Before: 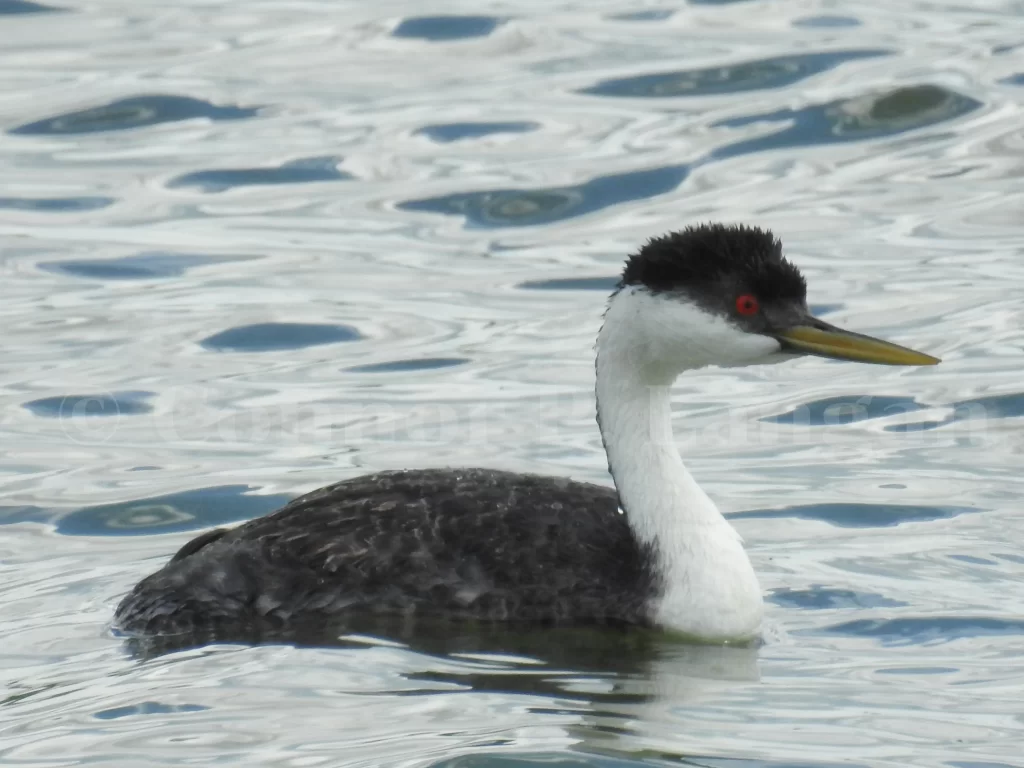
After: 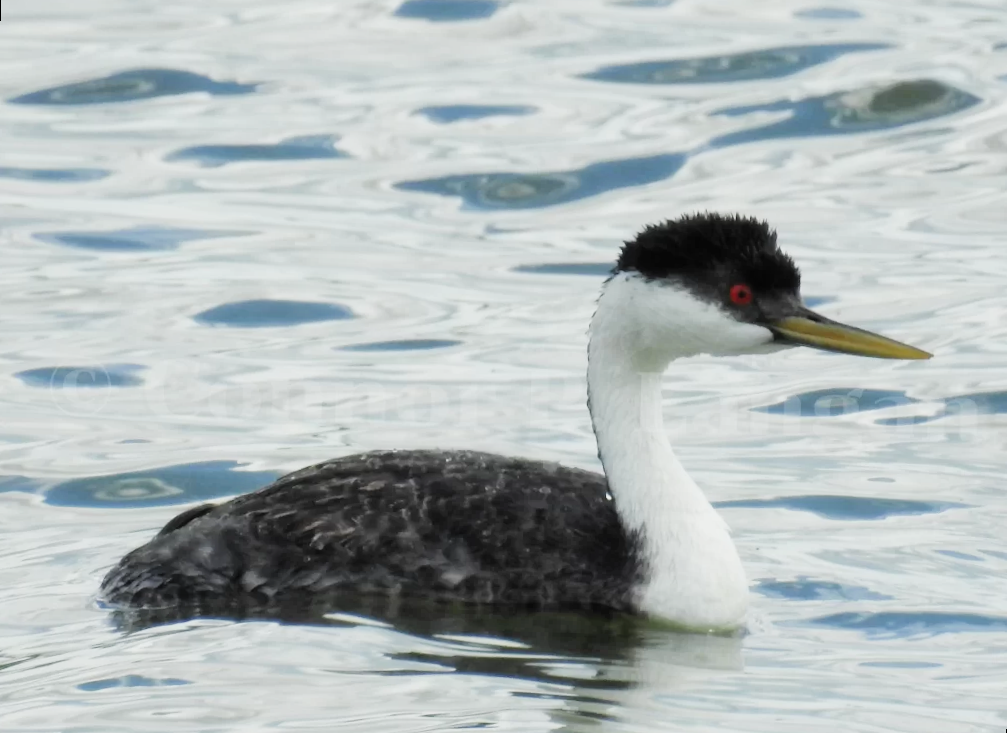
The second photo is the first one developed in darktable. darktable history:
filmic rgb: black relative exposure -7.65 EV, hardness 4.02, contrast 1.1, highlights saturation mix -30%
levels: levels [0, 0.435, 0.917]
rotate and perspective: rotation 1.57°, crop left 0.018, crop right 0.982, crop top 0.039, crop bottom 0.961
